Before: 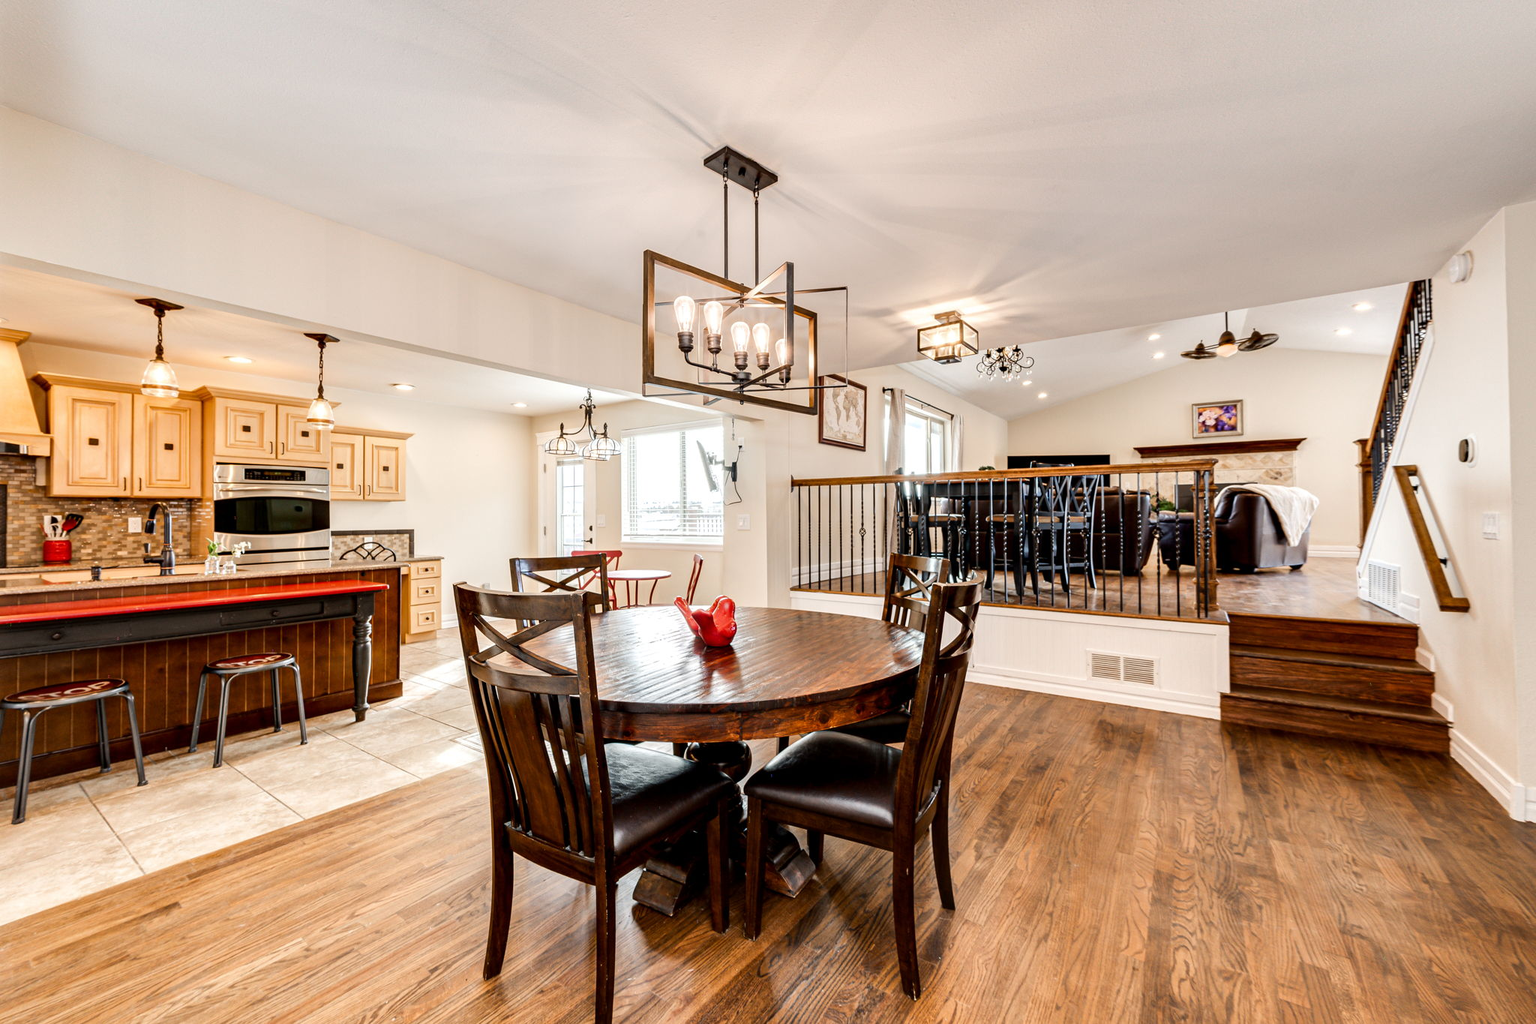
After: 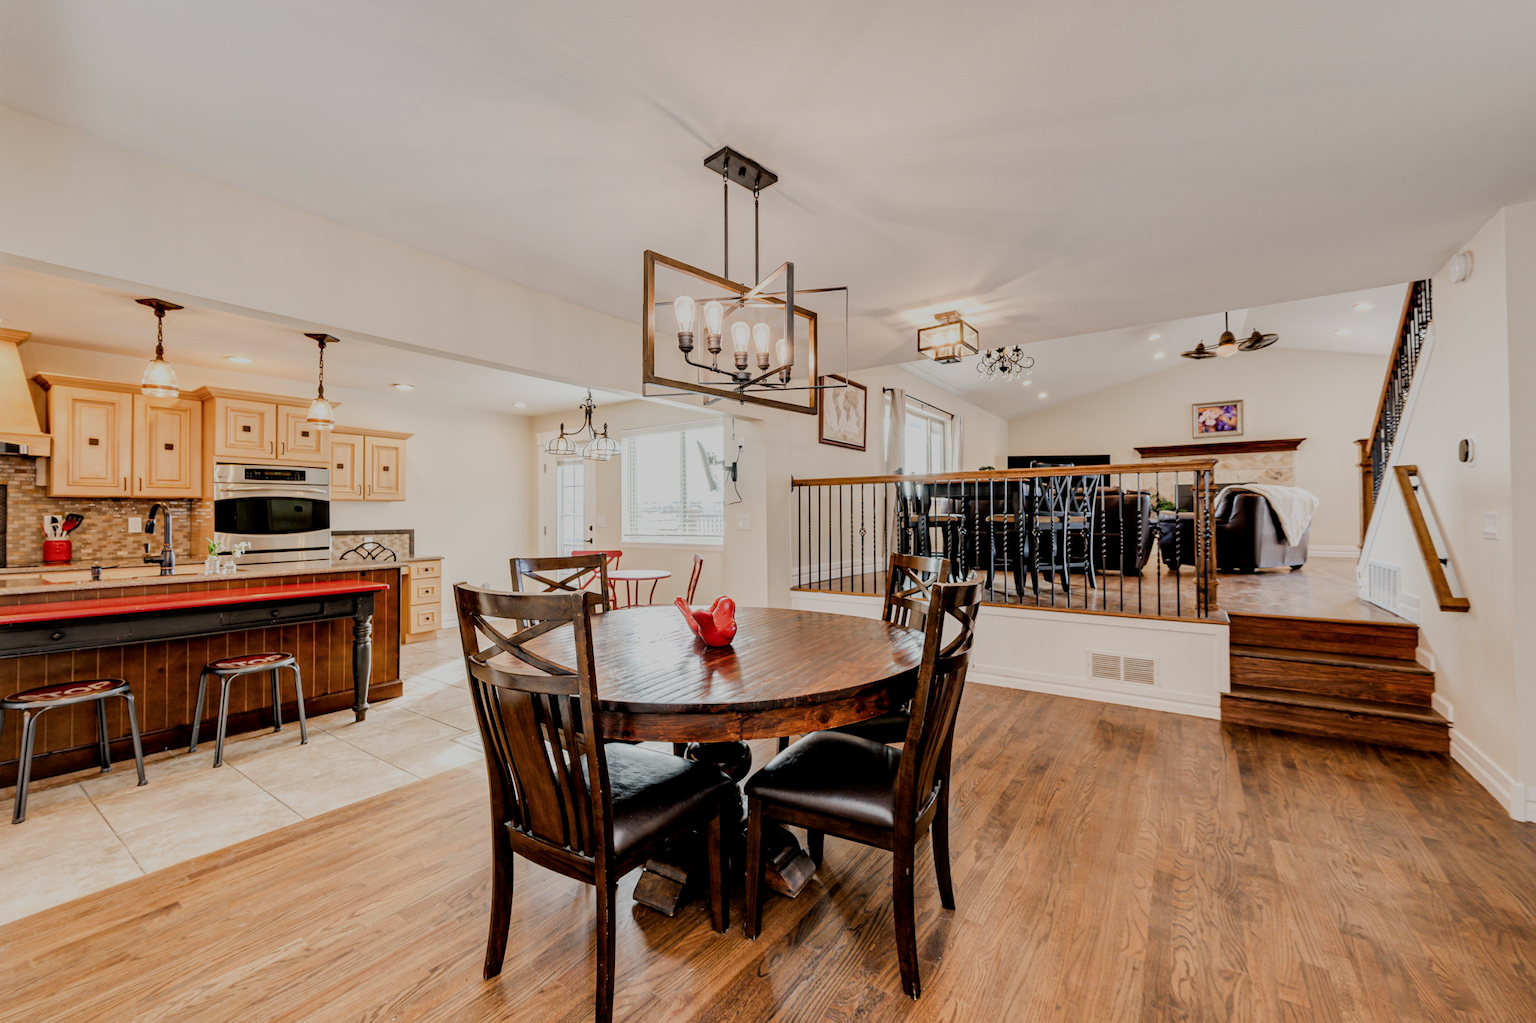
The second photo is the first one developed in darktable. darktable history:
filmic rgb: black relative exposure -8.88 EV, white relative exposure 4.98 EV, threshold -0.297 EV, transition 3.19 EV, structure ↔ texture 99.62%, target black luminance 0%, hardness 3.77, latitude 66.79%, contrast 0.818, highlights saturation mix 10.45%, shadows ↔ highlights balance 20.25%, enable highlight reconstruction true
